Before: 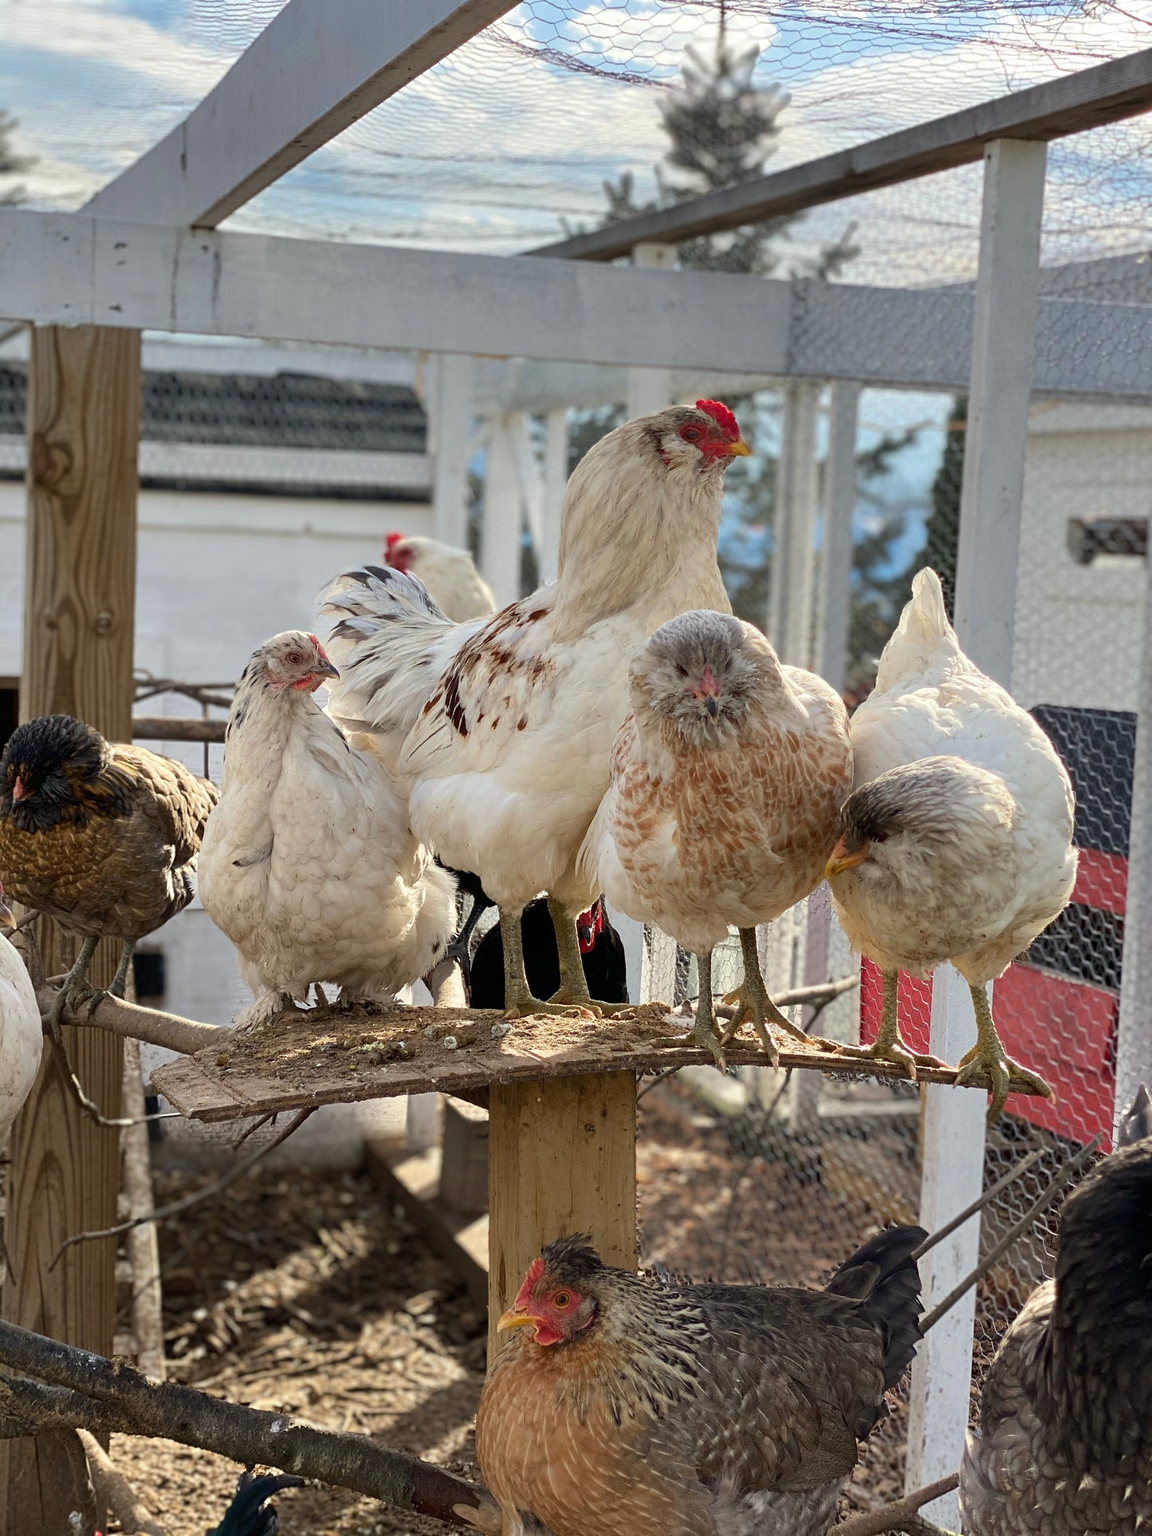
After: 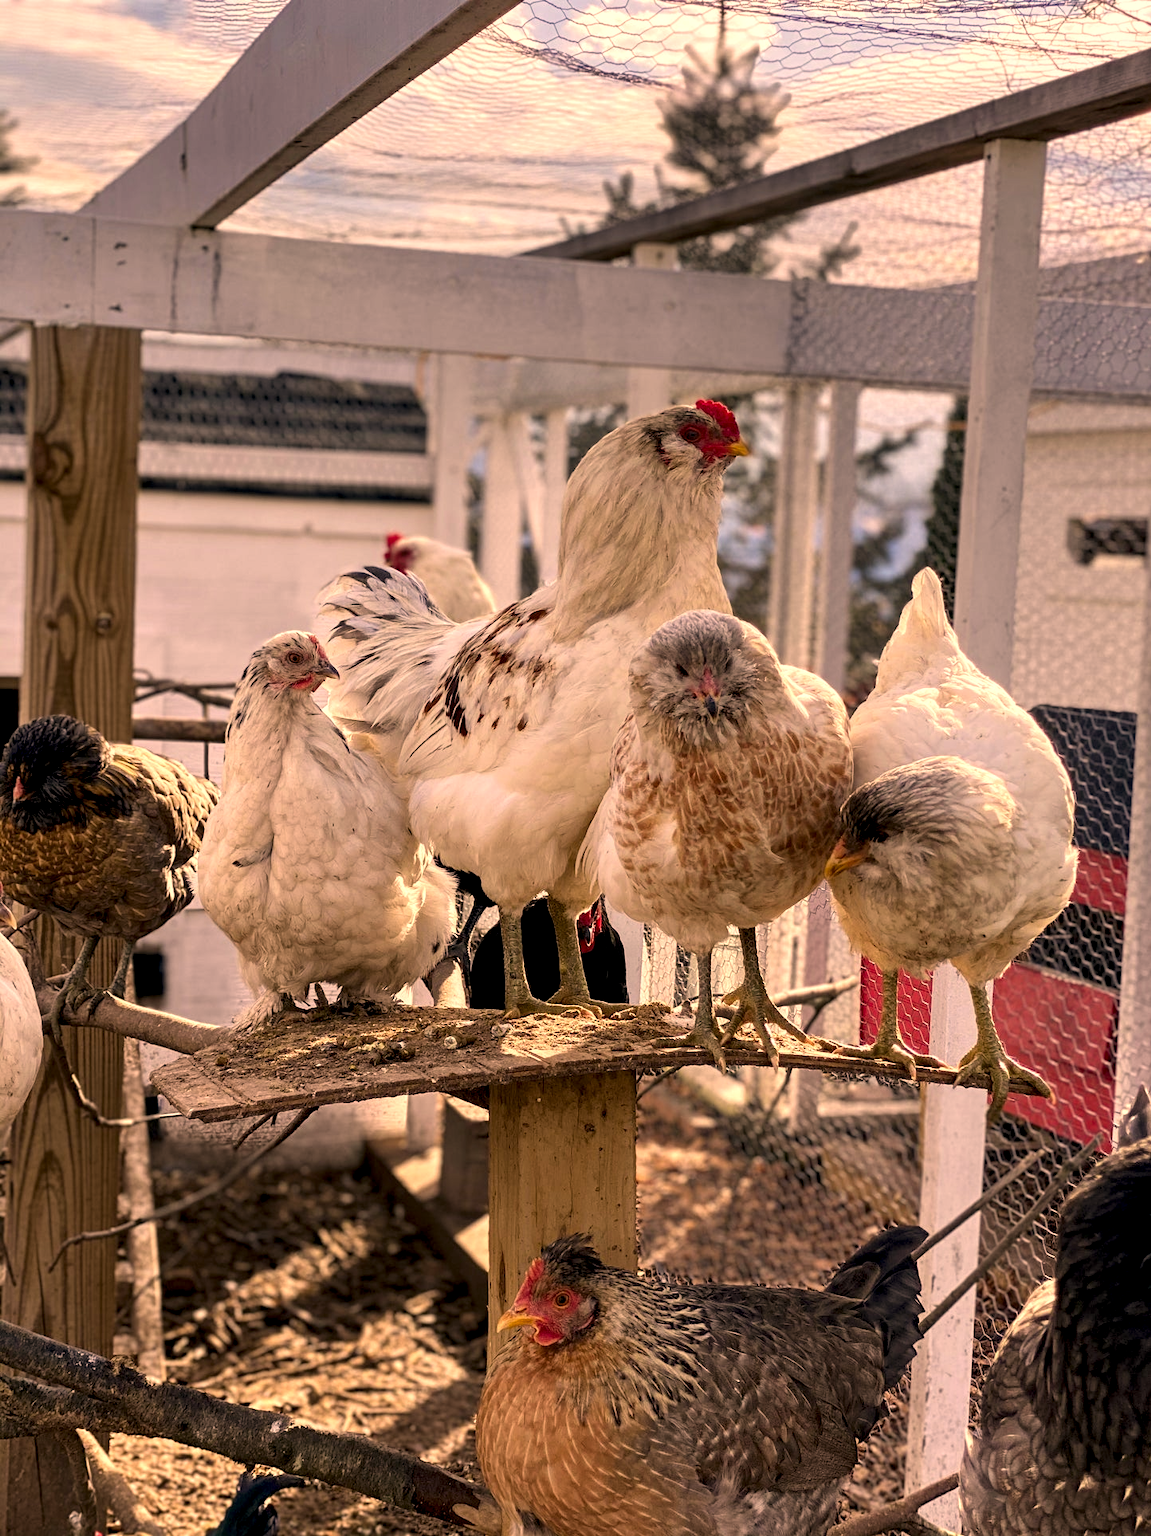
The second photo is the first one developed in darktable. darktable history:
local contrast: detail 135%, midtone range 0.747
color correction: highlights a* 21.74, highlights b* 22.47
